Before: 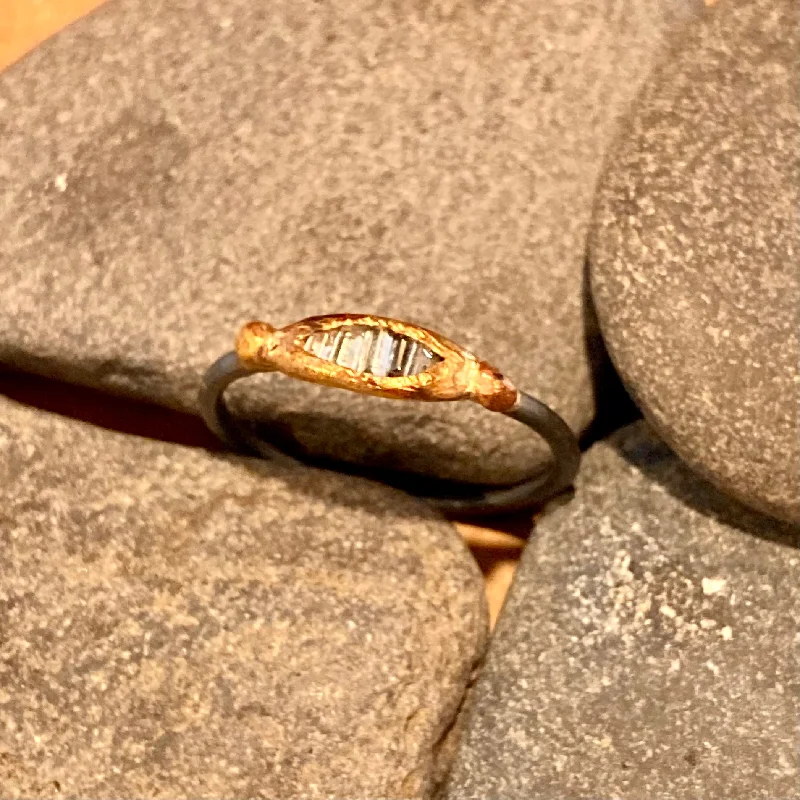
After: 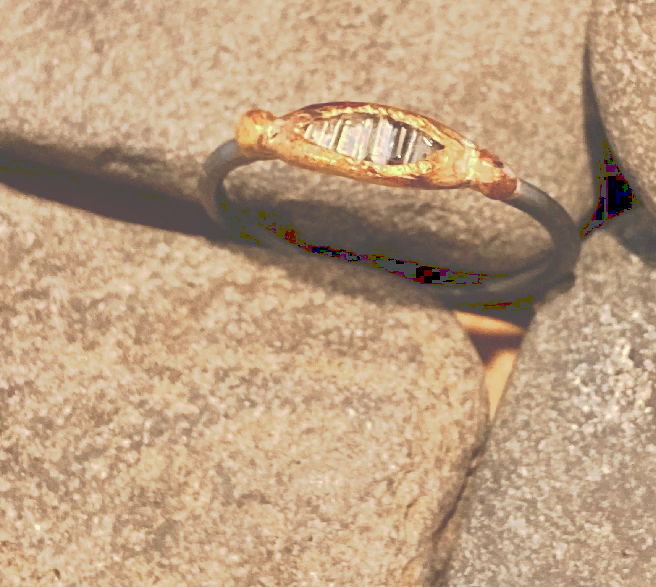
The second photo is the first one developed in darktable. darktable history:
crop: top 26.531%, right 17.959%
tone curve: curves: ch0 [(0, 0) (0.003, 0.313) (0.011, 0.317) (0.025, 0.317) (0.044, 0.322) (0.069, 0.327) (0.1, 0.335) (0.136, 0.347) (0.177, 0.364) (0.224, 0.384) (0.277, 0.421) (0.335, 0.459) (0.399, 0.501) (0.468, 0.554) (0.543, 0.611) (0.623, 0.679) (0.709, 0.751) (0.801, 0.804) (0.898, 0.844) (1, 1)], preserve colors none
